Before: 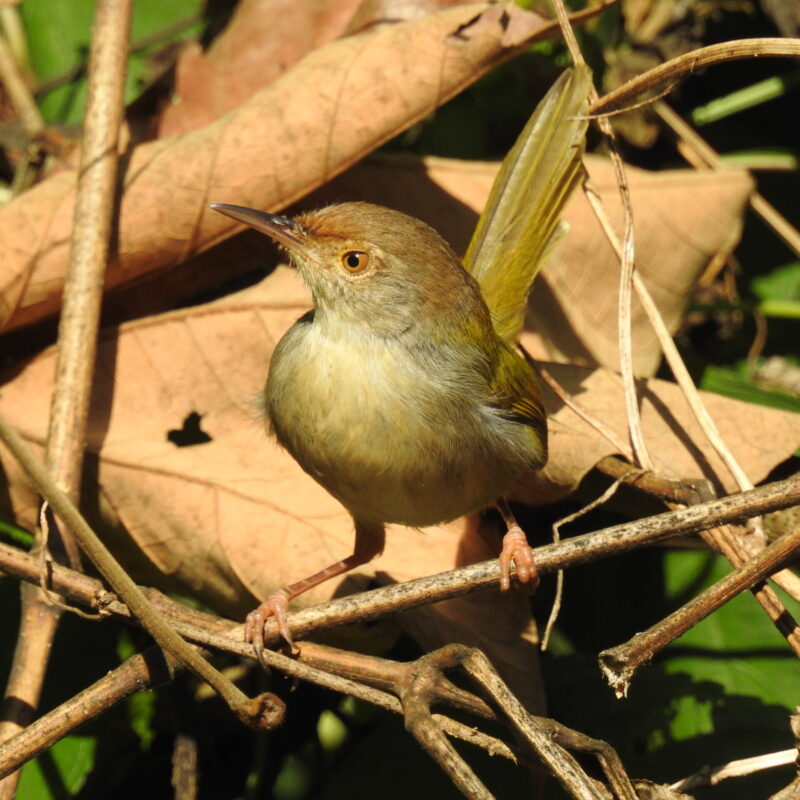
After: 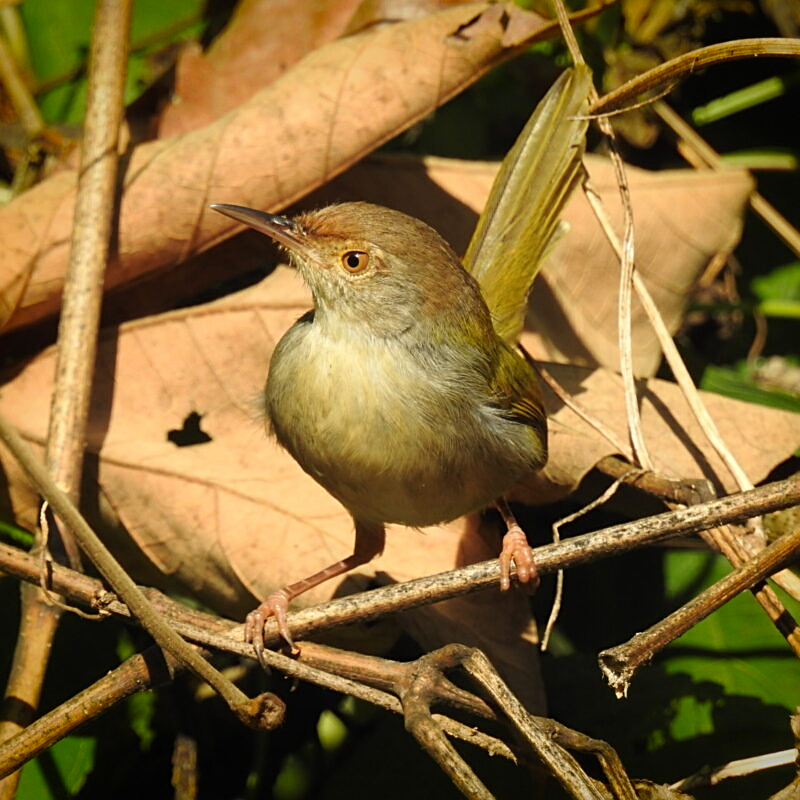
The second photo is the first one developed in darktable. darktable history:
vignetting: fall-off start 88.53%, fall-off radius 44.2%, saturation 0.376, width/height ratio 1.161
sharpen: on, module defaults
